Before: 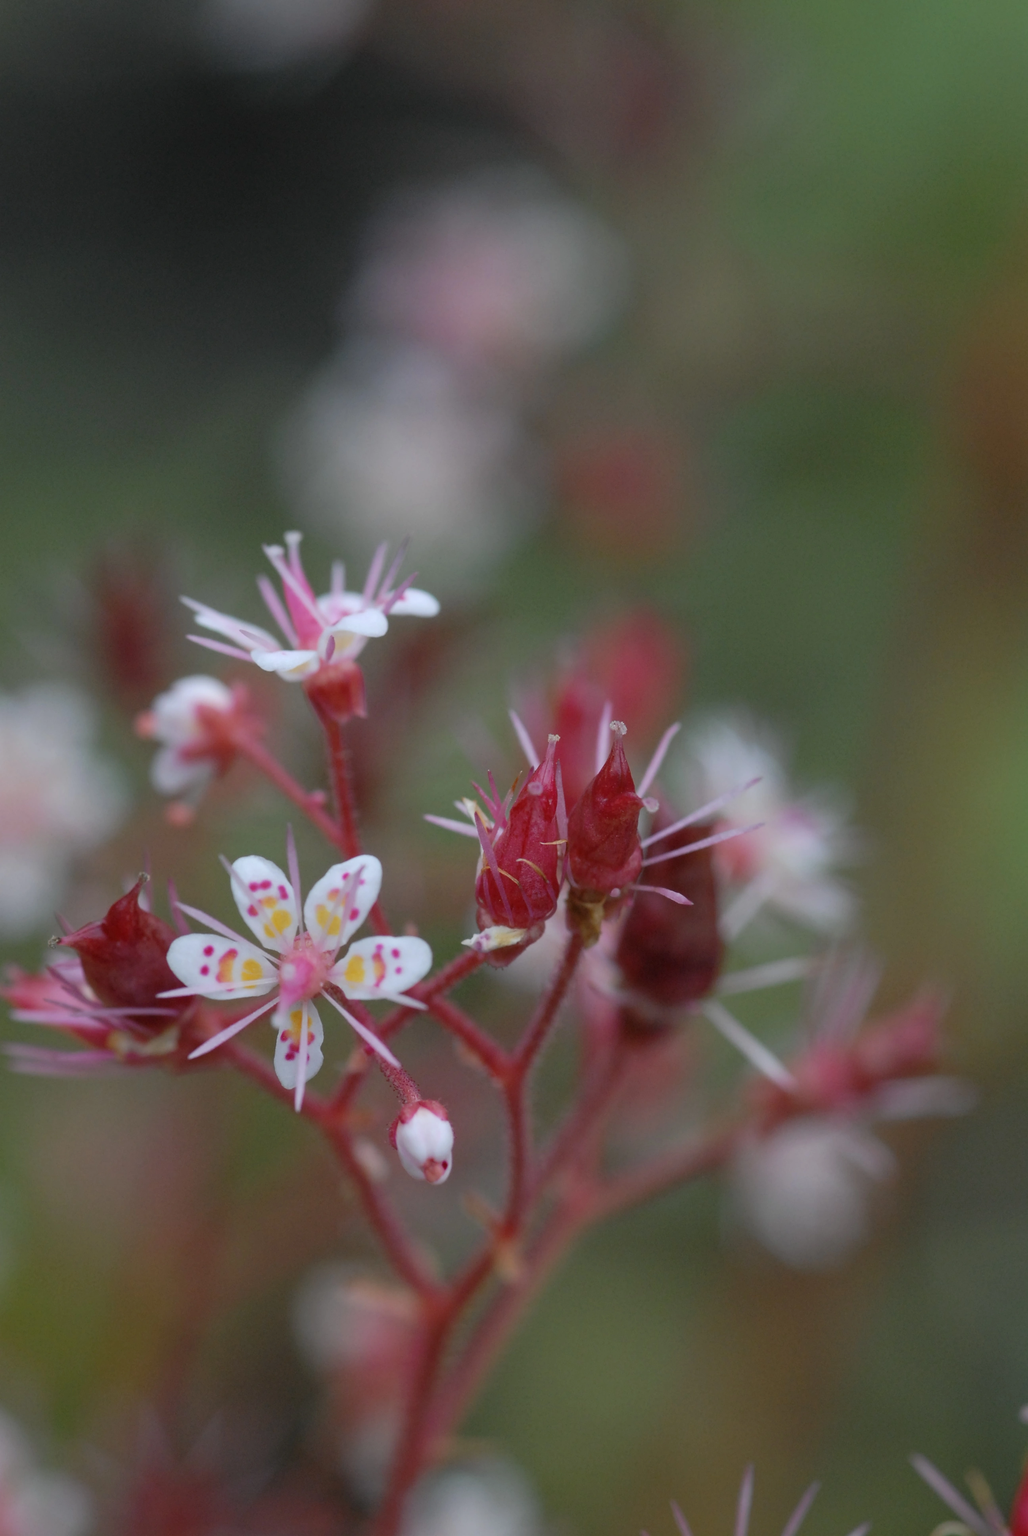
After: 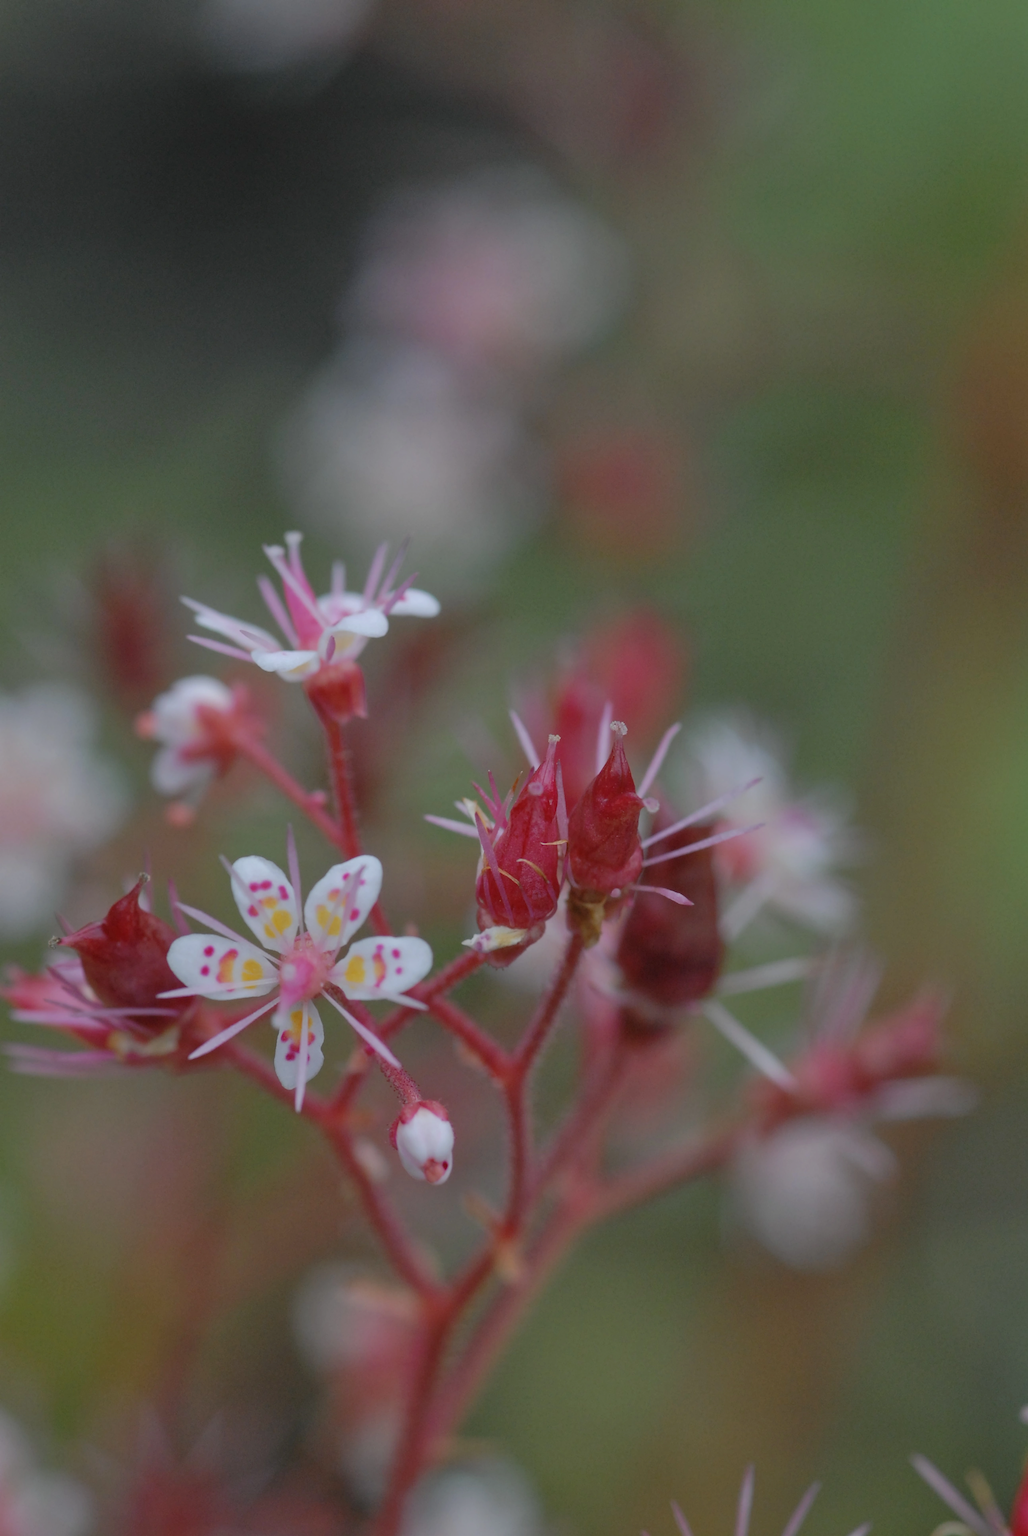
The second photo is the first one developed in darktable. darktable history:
tone equalizer: -8 EV 0.25 EV, -7 EV 0.417 EV, -6 EV 0.417 EV, -5 EV 0.25 EV, -3 EV -0.25 EV, -2 EV -0.417 EV, -1 EV -0.417 EV, +0 EV -0.25 EV, edges refinement/feathering 500, mask exposure compensation -1.57 EV, preserve details guided filter
exposure: black level correction -0.001, exposure 0.08 EV, compensate highlight preservation false
